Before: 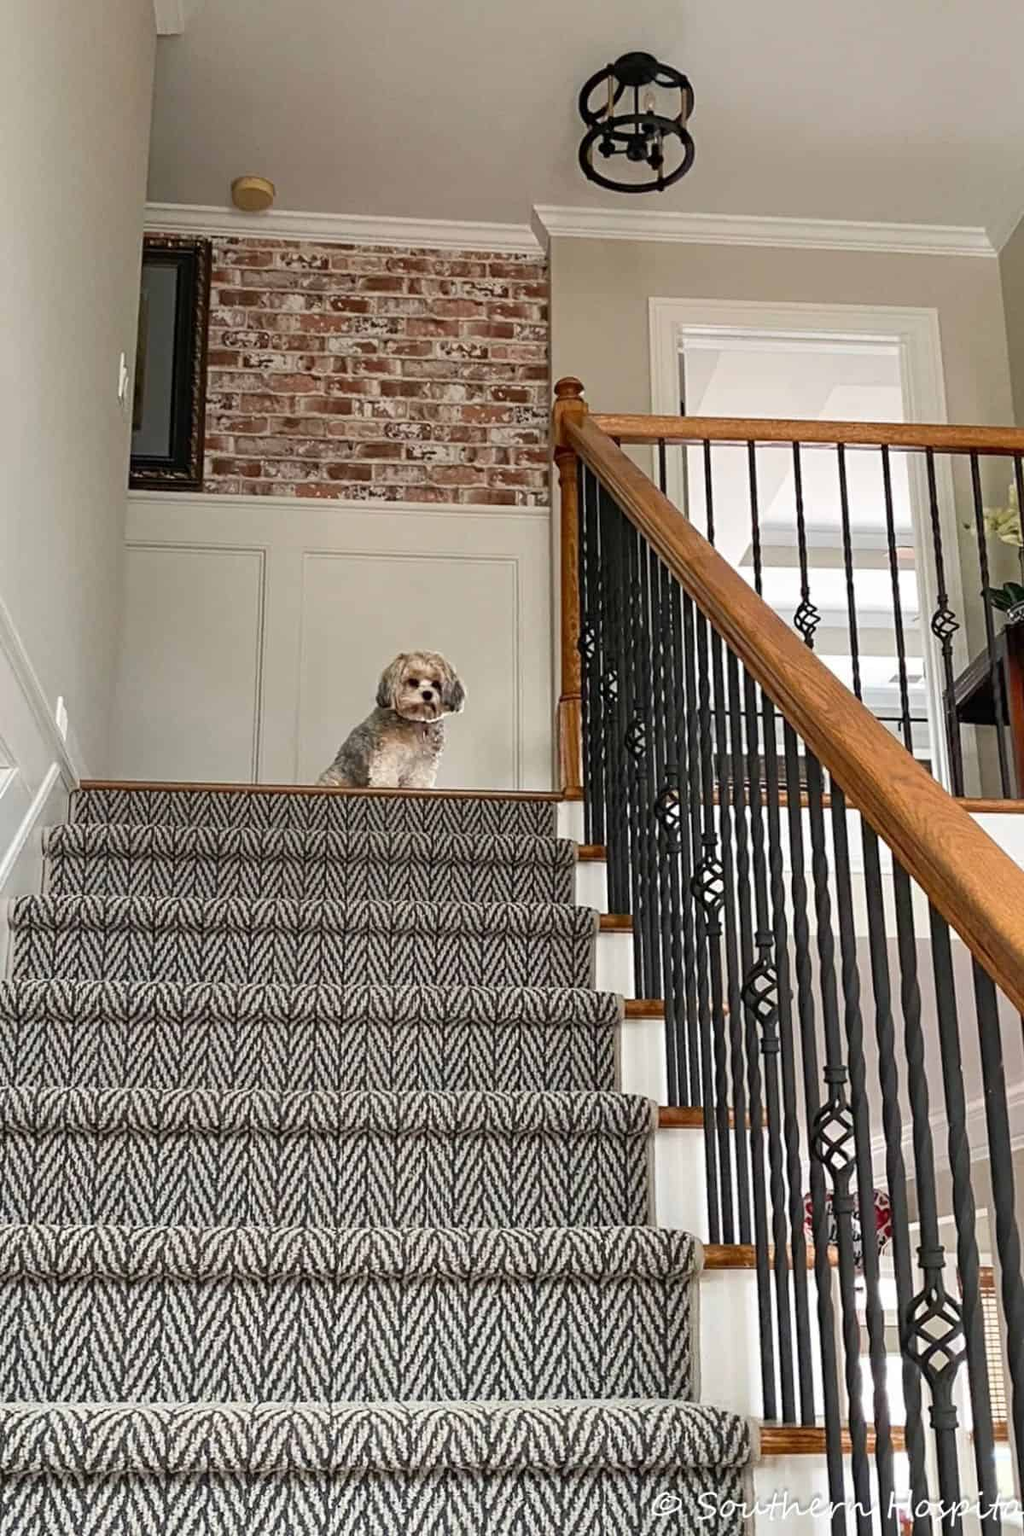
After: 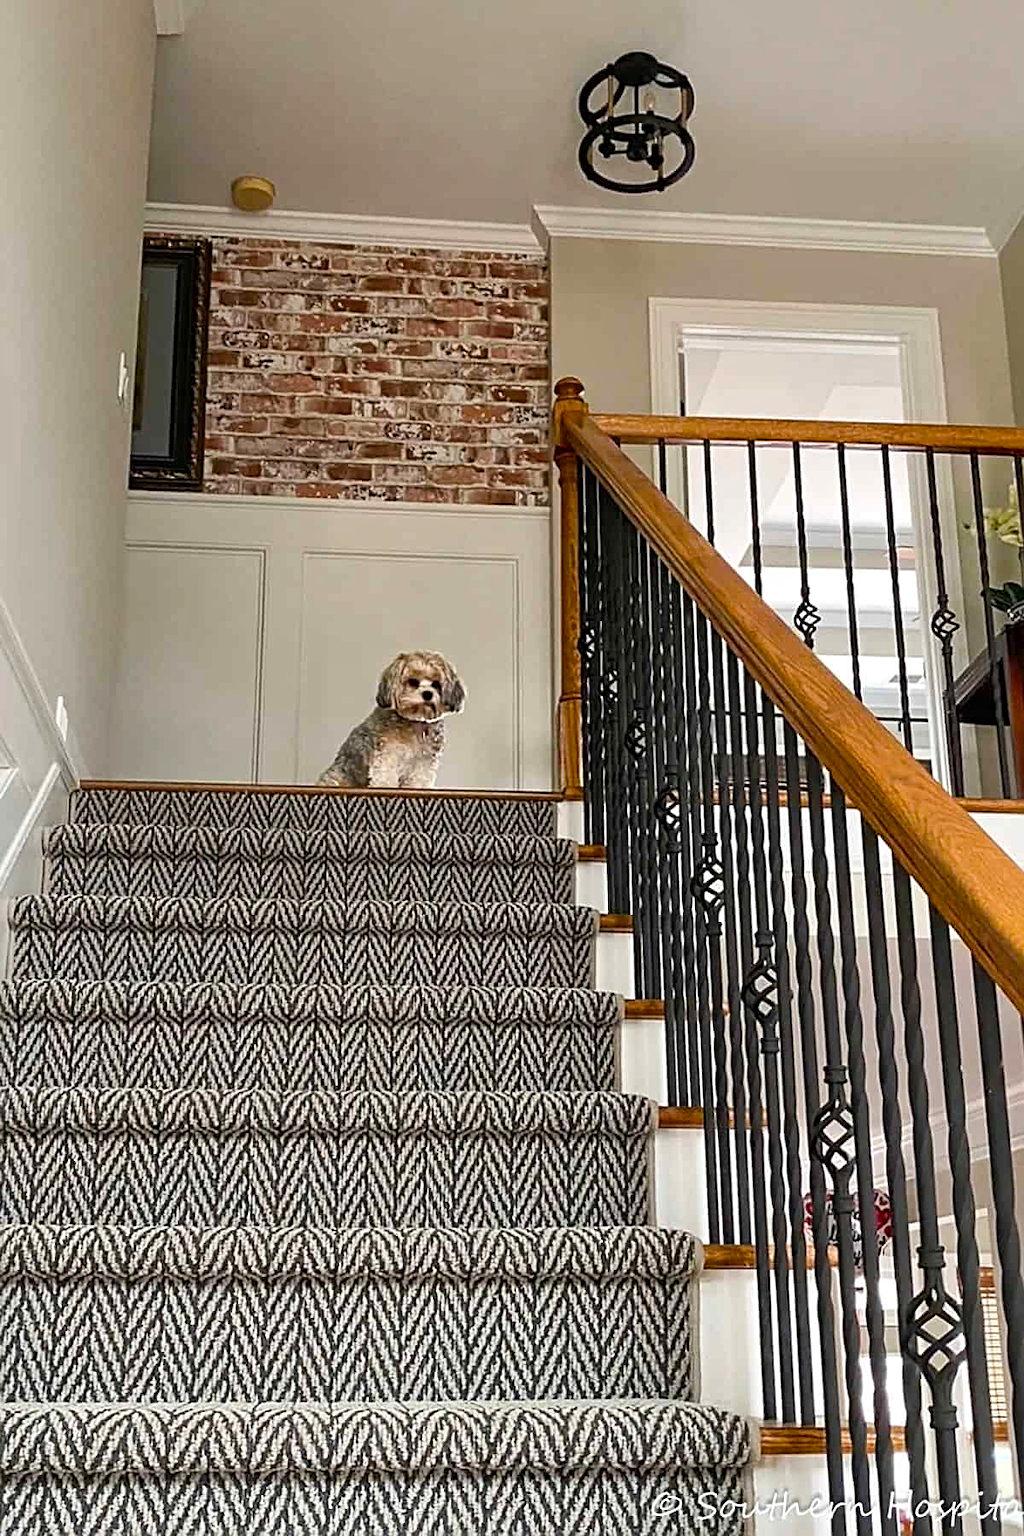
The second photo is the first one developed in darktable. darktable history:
sharpen: on, module defaults
contrast brightness saturation: saturation -0.068
local contrast: mode bilateral grid, contrast 20, coarseness 51, detail 119%, midtone range 0.2
color balance rgb: power › hue 314.07°, perceptual saturation grading › global saturation 28.592%, perceptual saturation grading › mid-tones 12.399%, perceptual saturation grading › shadows 10.205%
